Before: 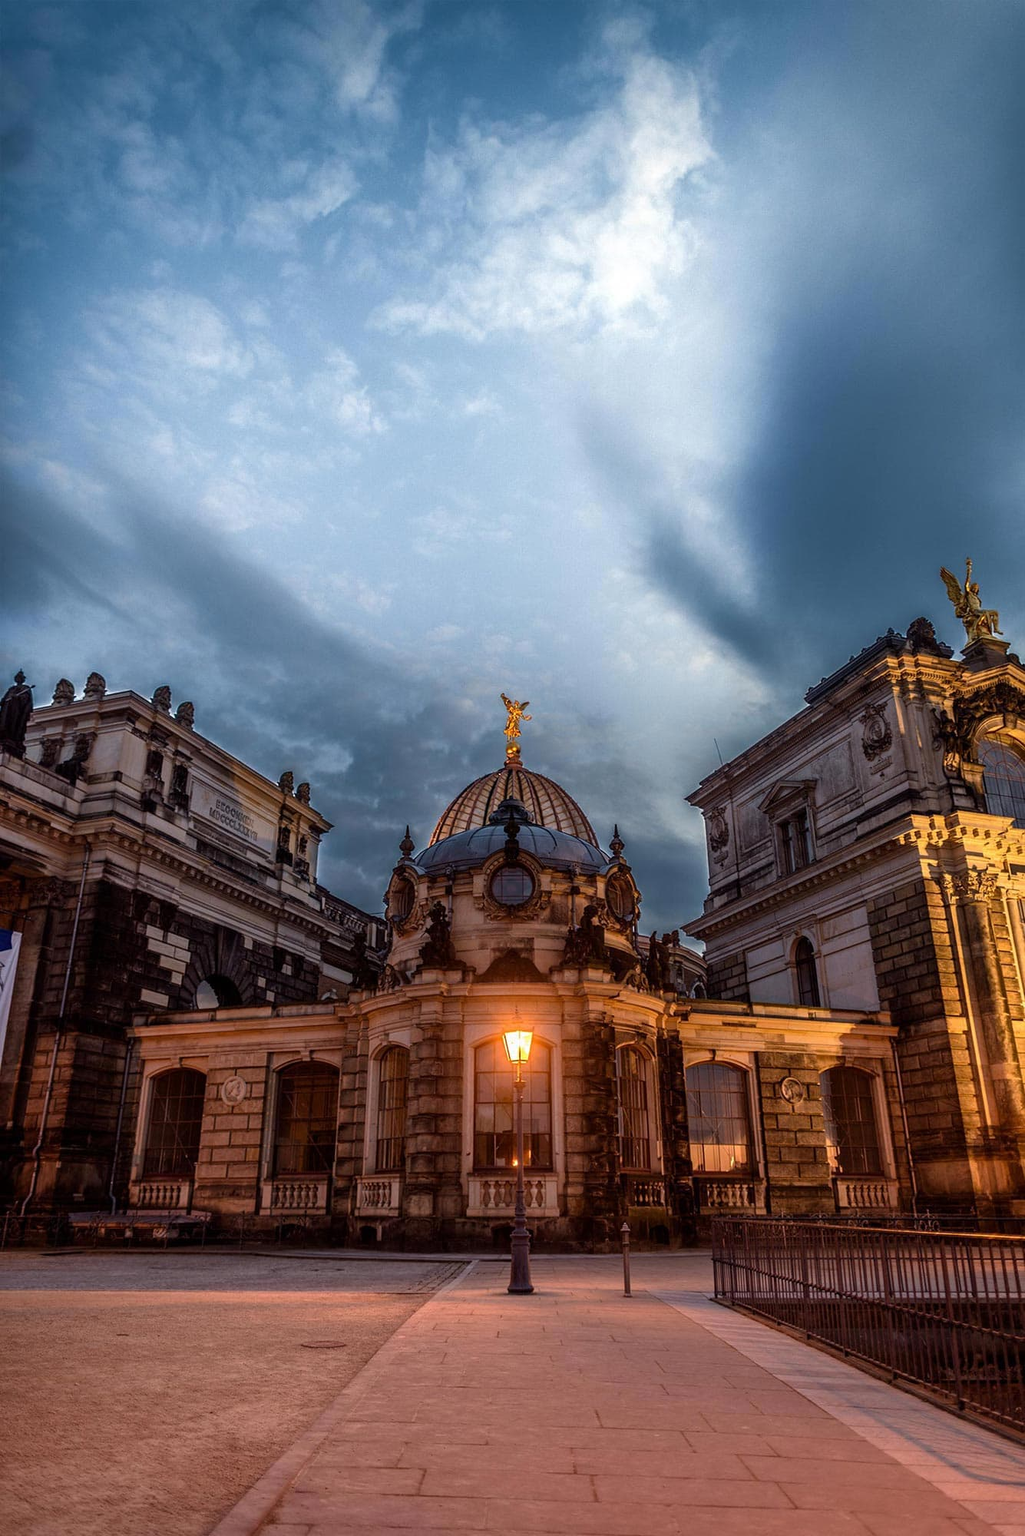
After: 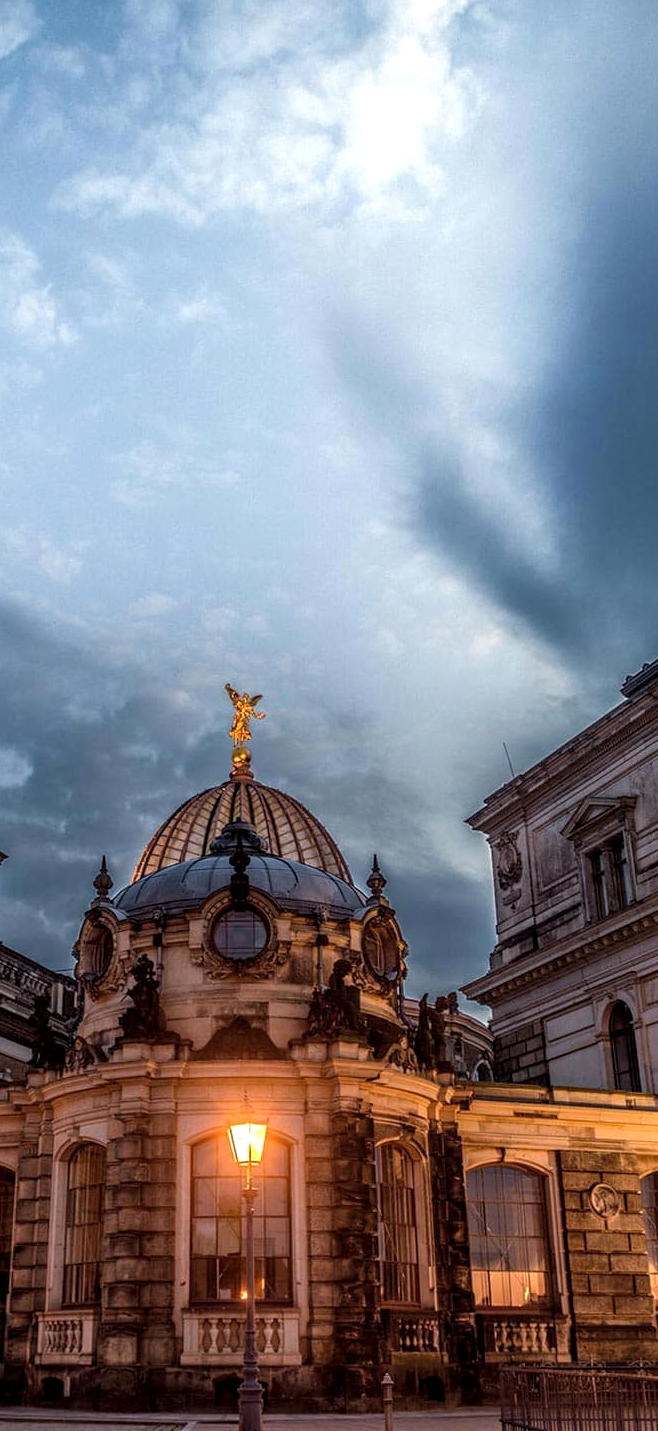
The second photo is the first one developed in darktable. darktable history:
local contrast: on, module defaults
crop: left 32.036%, top 10.991%, right 18.663%, bottom 17.43%
contrast brightness saturation: contrast 0.054, brightness 0.069, saturation 0.013
